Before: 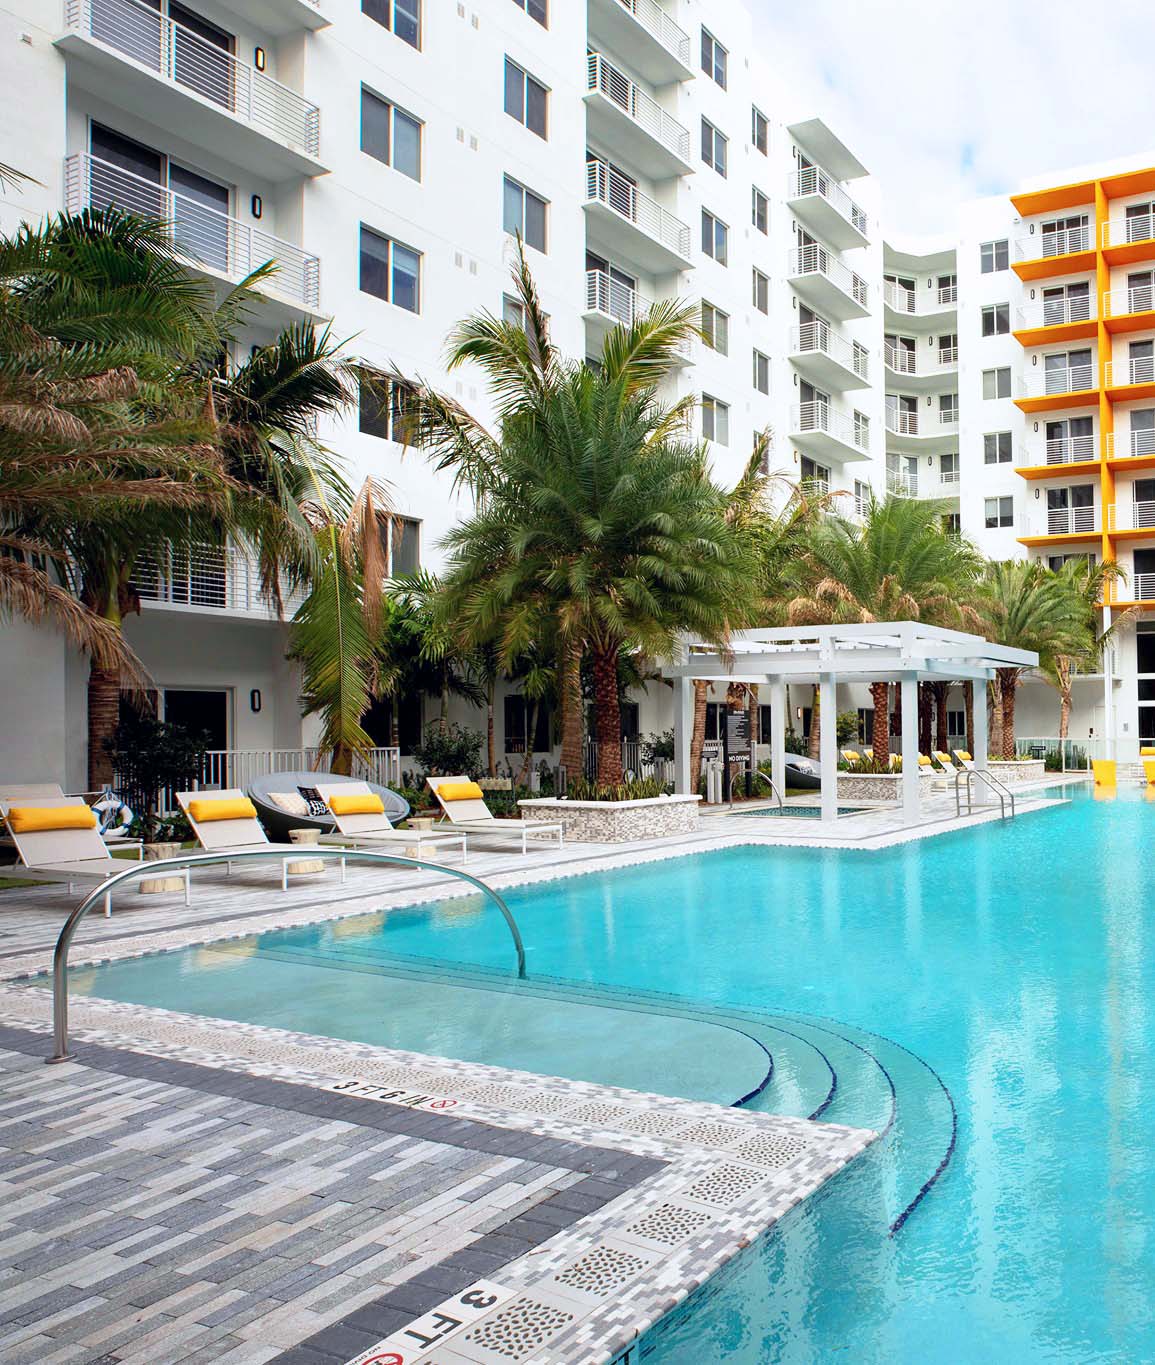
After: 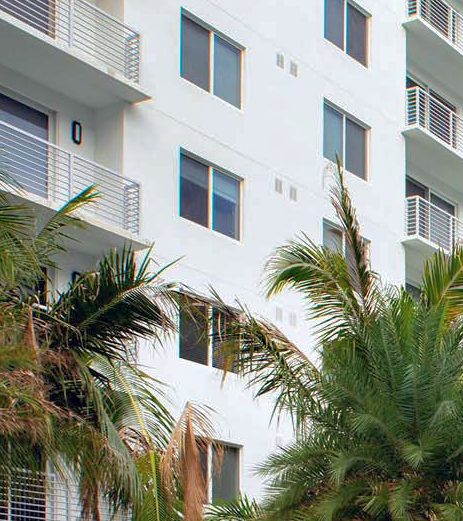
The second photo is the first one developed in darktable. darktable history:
crop: left 15.648%, top 5.442%, right 44.213%, bottom 56.376%
shadows and highlights: highlights color adjustment 41.51%
